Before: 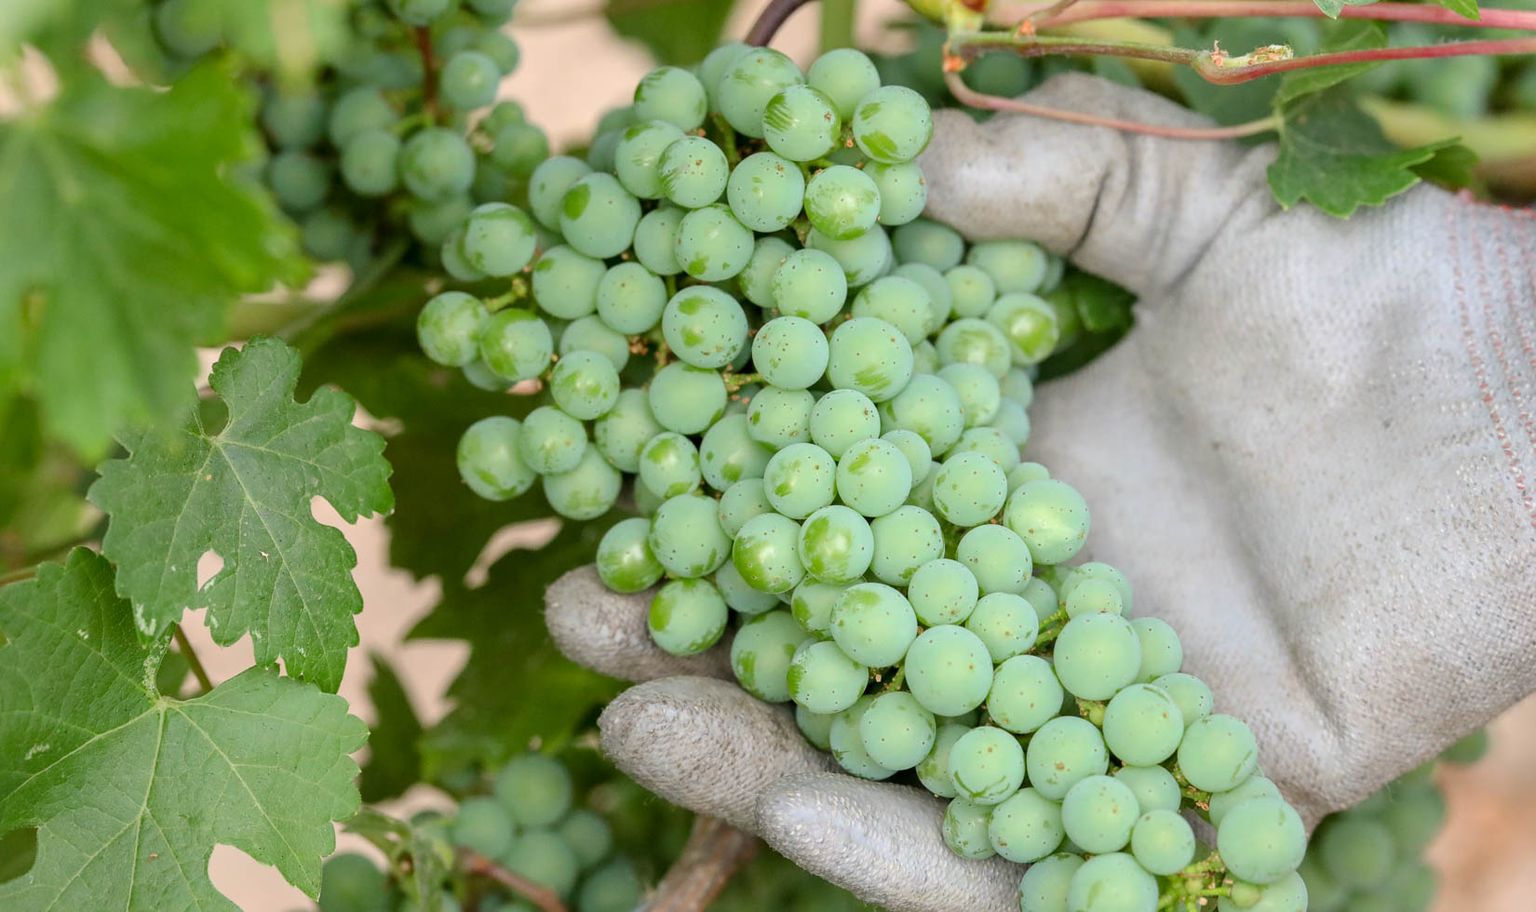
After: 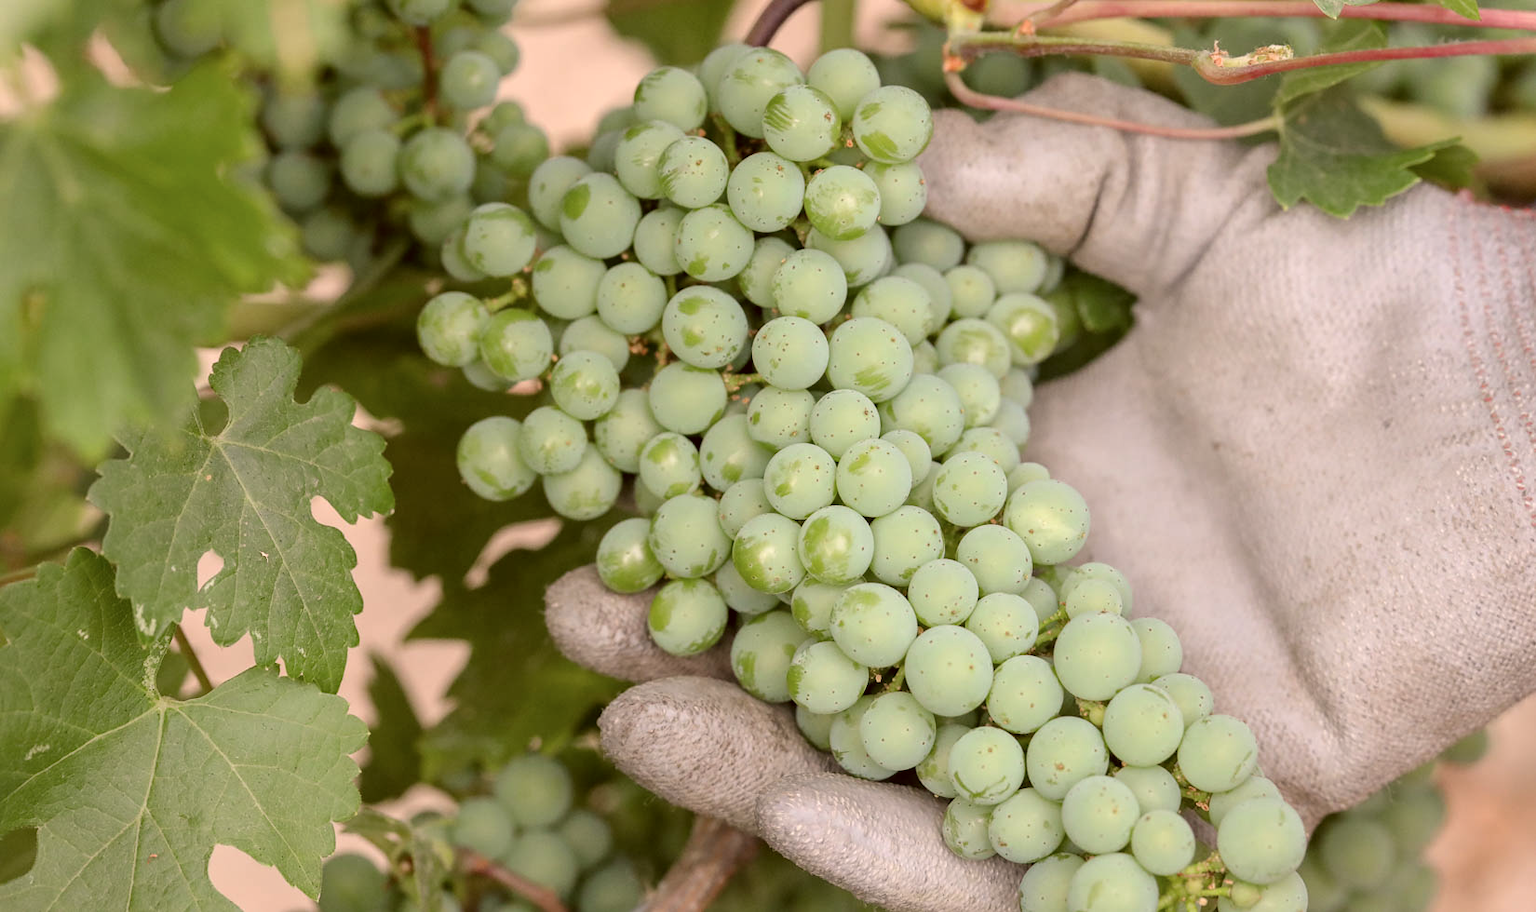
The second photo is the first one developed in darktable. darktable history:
color correction: highlights a* 10.17, highlights b* 9.73, shadows a* 9.16, shadows b* 8.46, saturation 0.777
